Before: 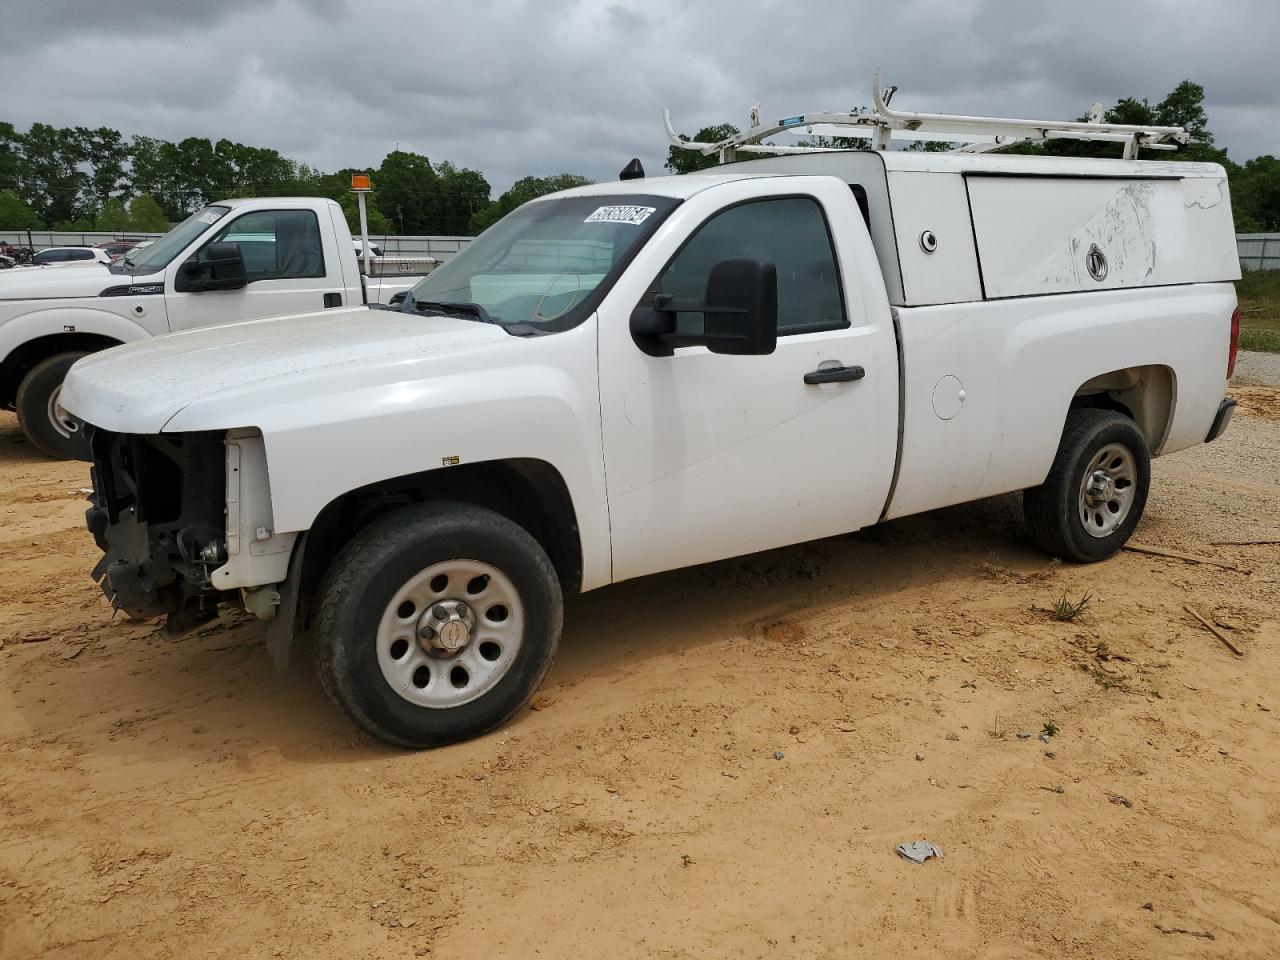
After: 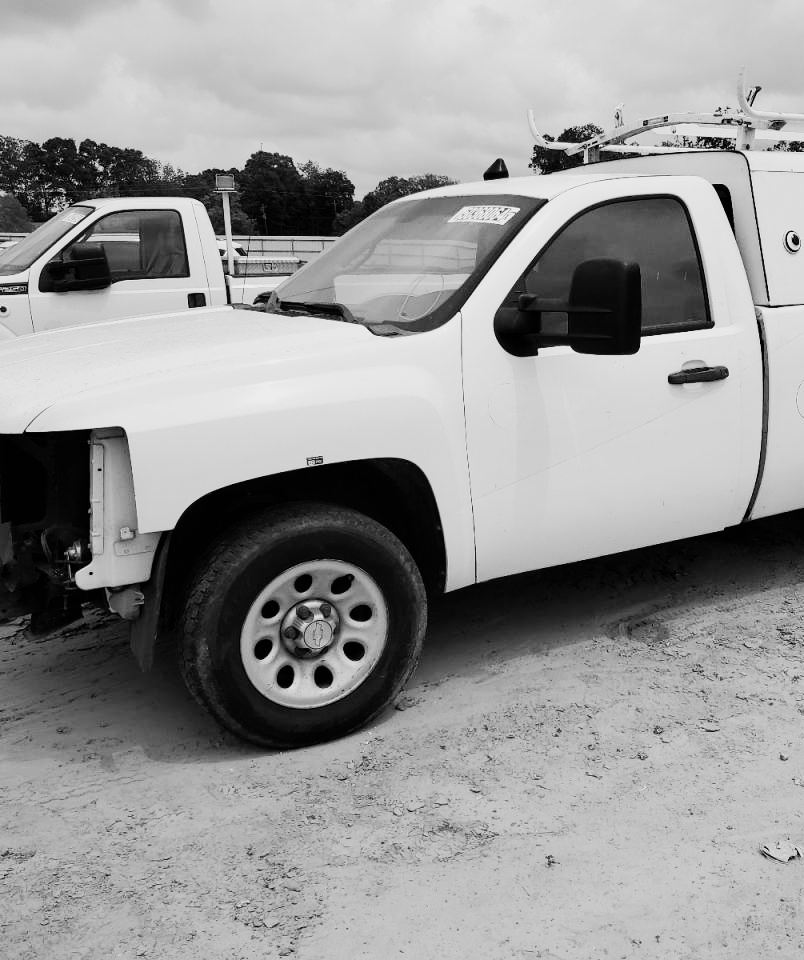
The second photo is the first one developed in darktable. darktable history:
monochrome: a -3.63, b -0.465
crop: left 10.644%, right 26.528%
sigmoid: contrast 1.7, skew -0.2, preserve hue 0%, red attenuation 0.1, red rotation 0.035, green attenuation 0.1, green rotation -0.017, blue attenuation 0.15, blue rotation -0.052, base primaries Rec2020
exposure: exposure 0.6 EV, compensate highlight preservation false
